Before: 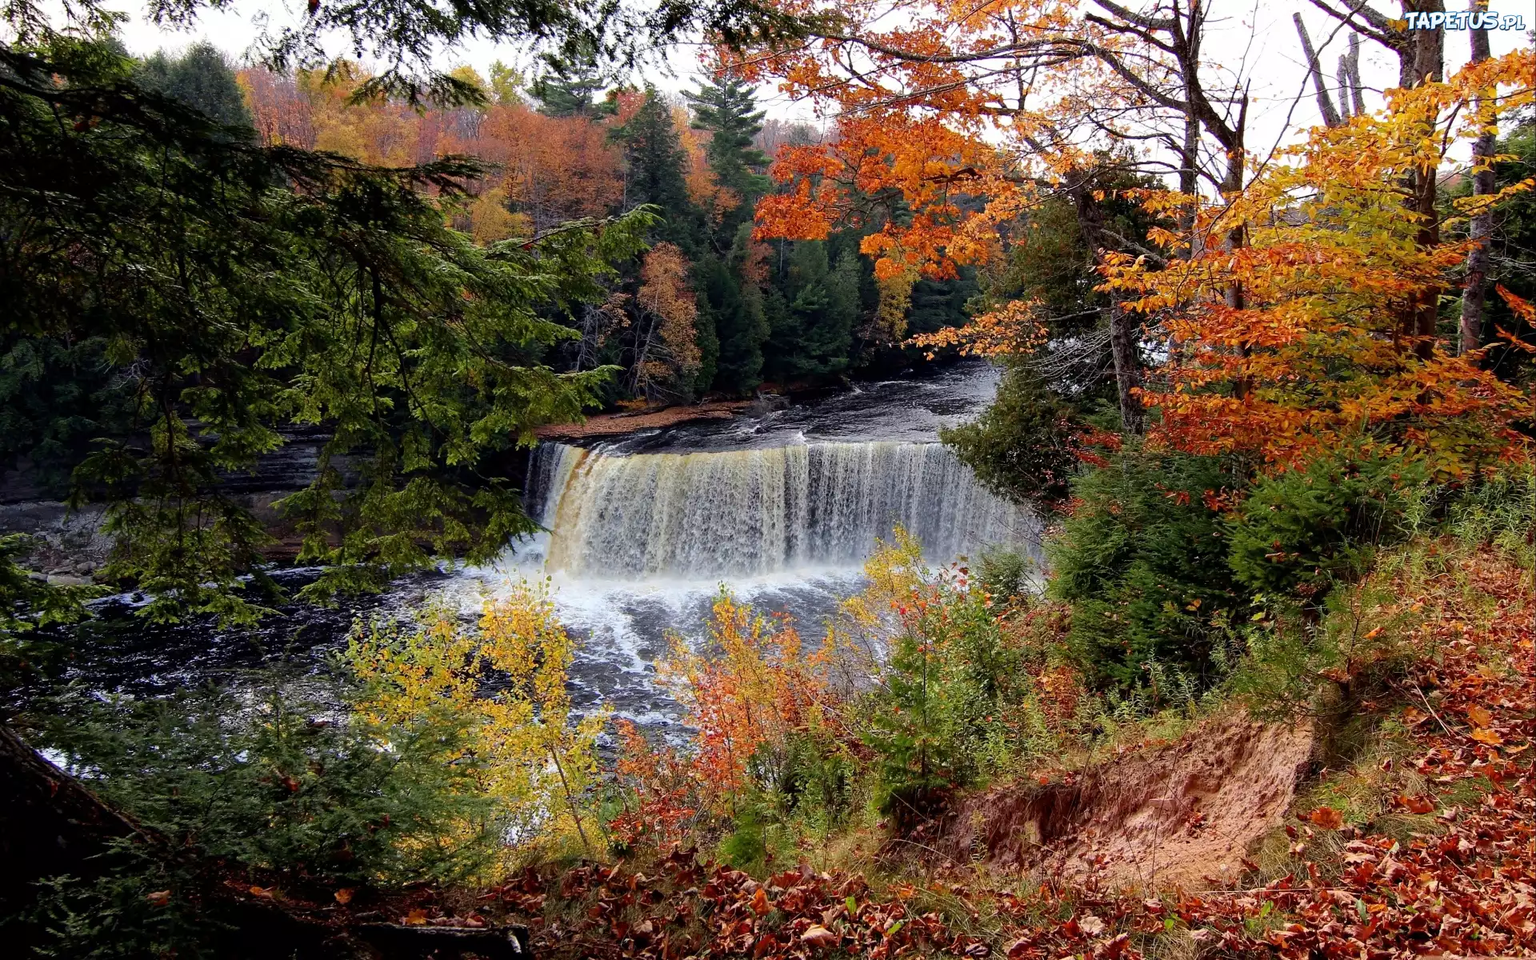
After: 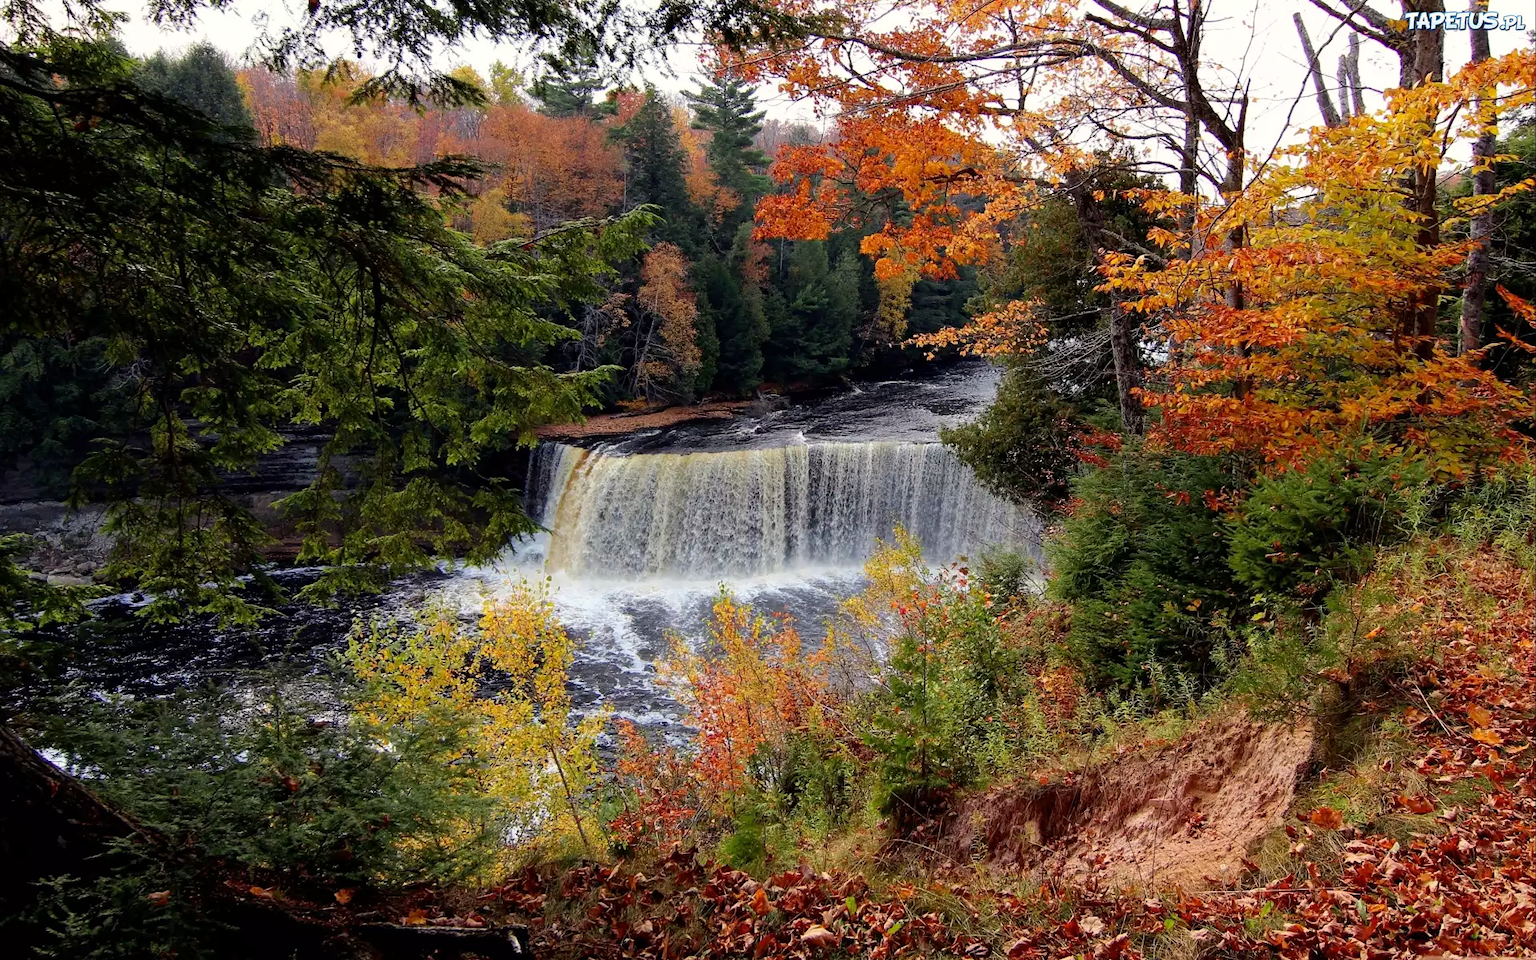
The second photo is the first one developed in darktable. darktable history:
color correction: highlights b* 2.98
